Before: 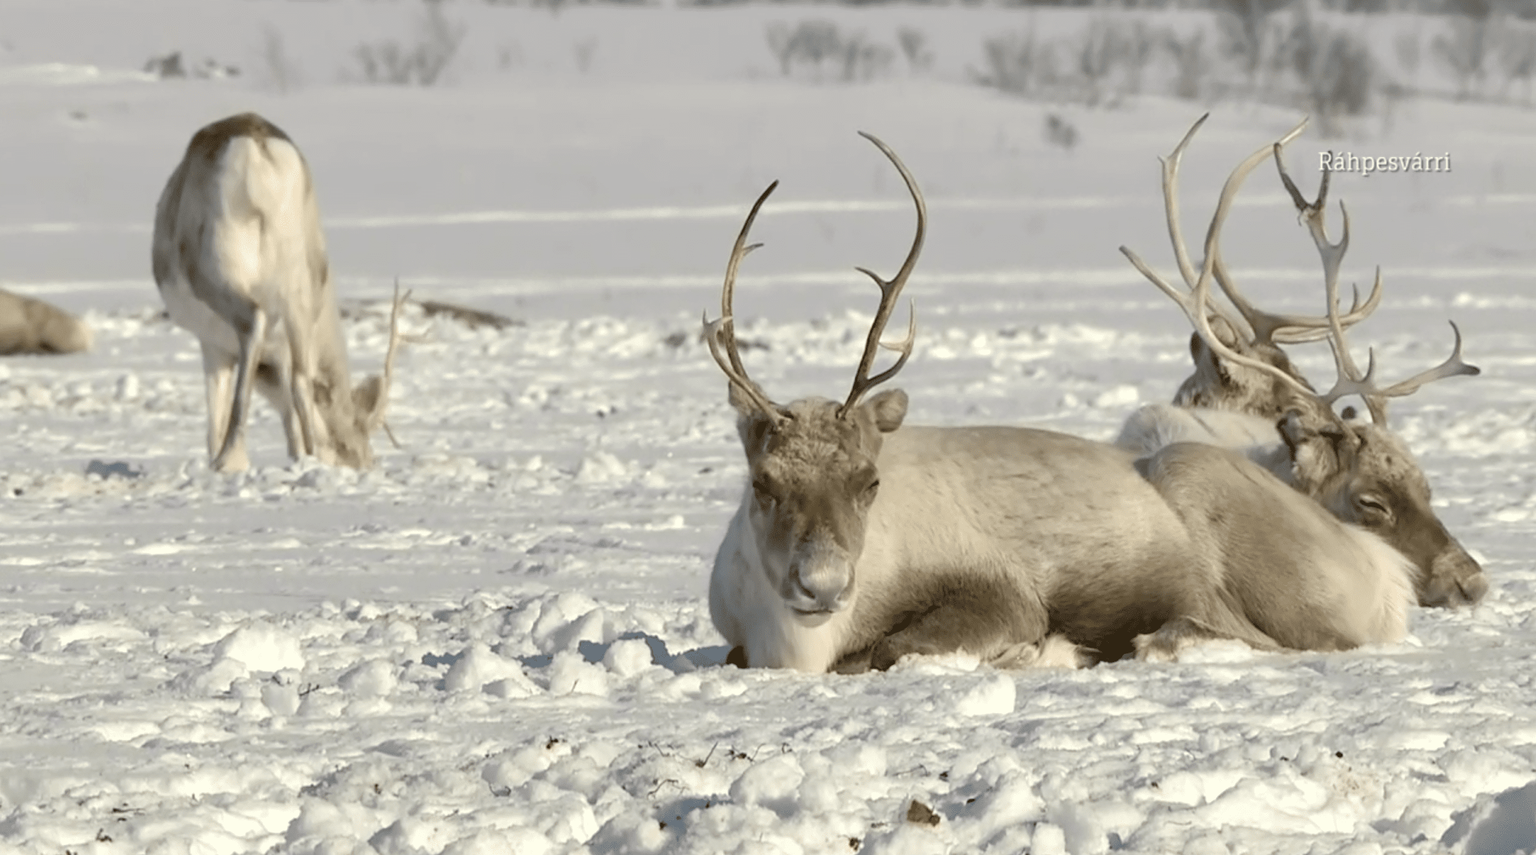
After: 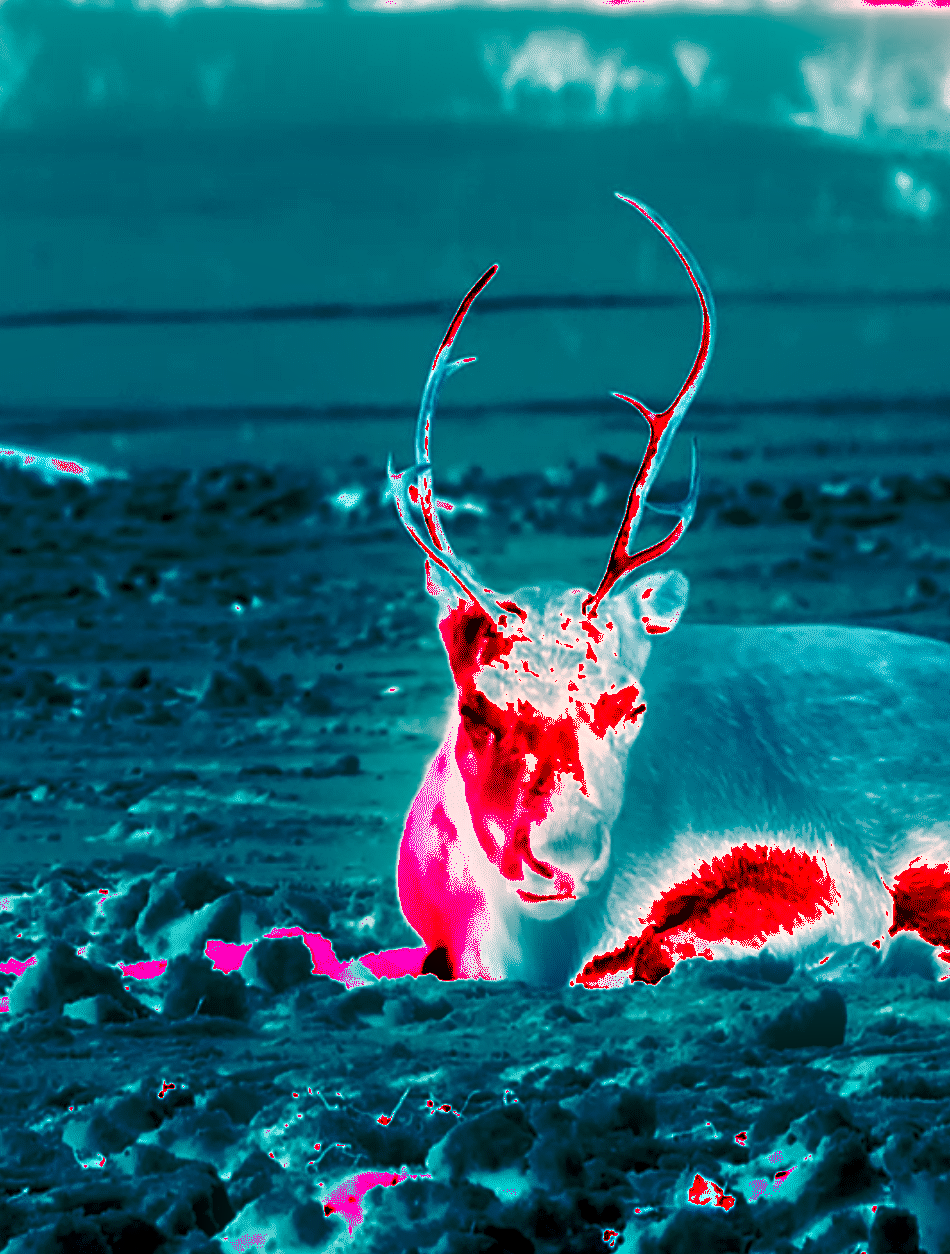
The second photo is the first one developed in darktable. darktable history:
shadows and highlights: shadows 60, soften with gaussian
white balance: red 4.26, blue 1.802
crop: left 28.583%, right 29.231%
